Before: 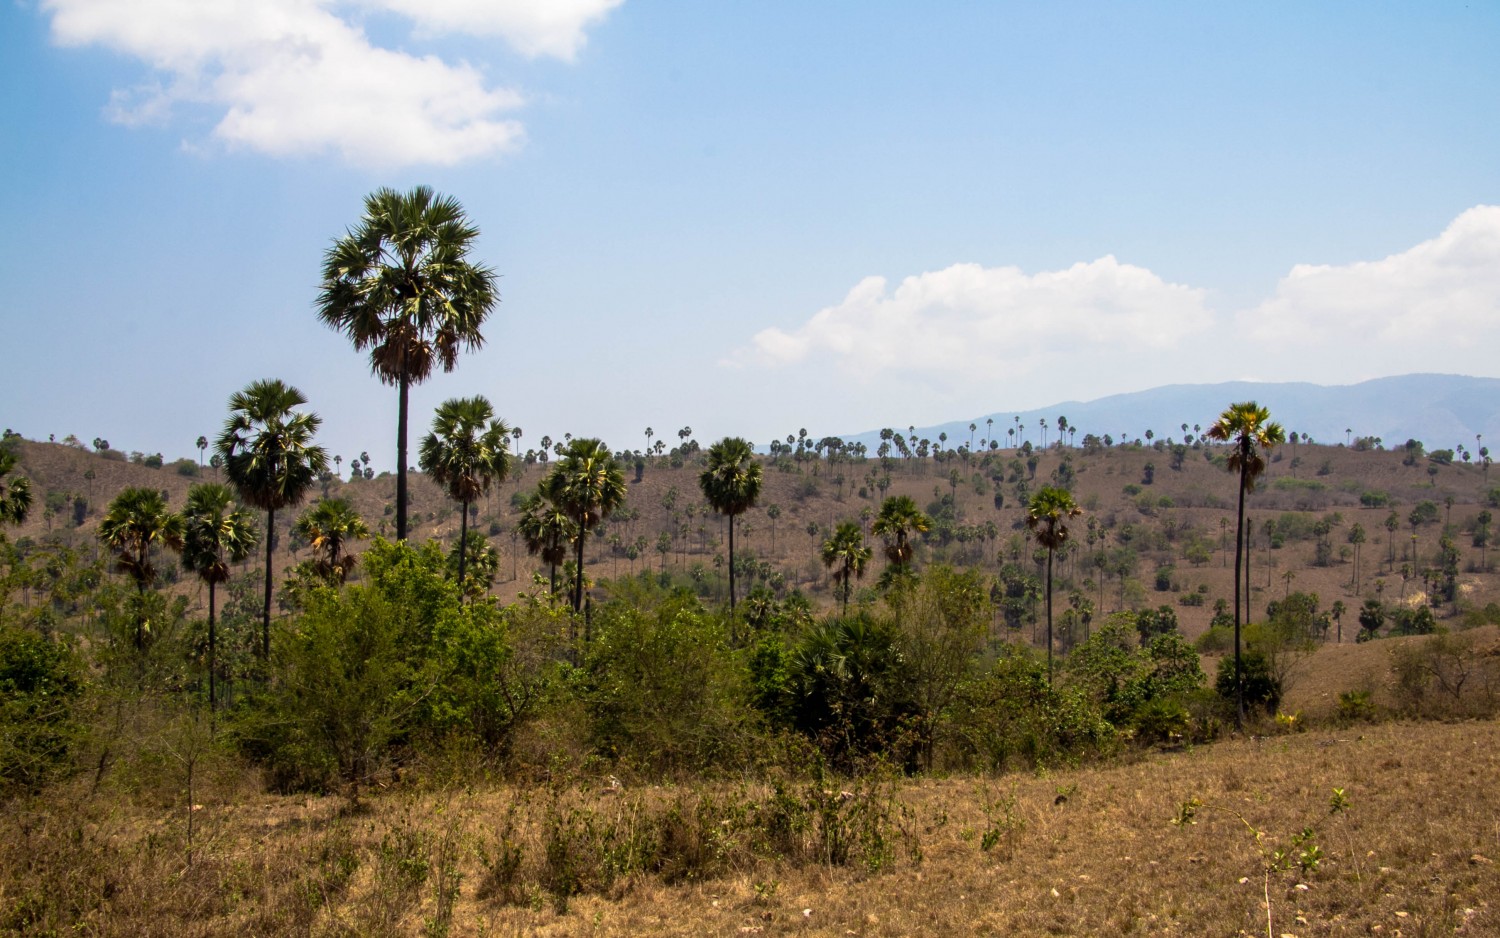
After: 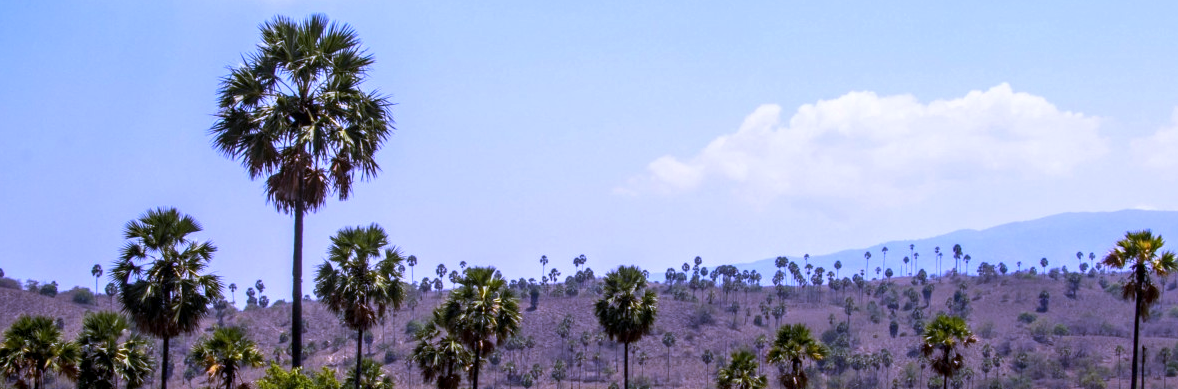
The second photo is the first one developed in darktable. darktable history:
white balance: red 0.98, blue 1.61
local contrast: on, module defaults
crop: left 7.036%, top 18.398%, right 14.379%, bottom 40.043%
